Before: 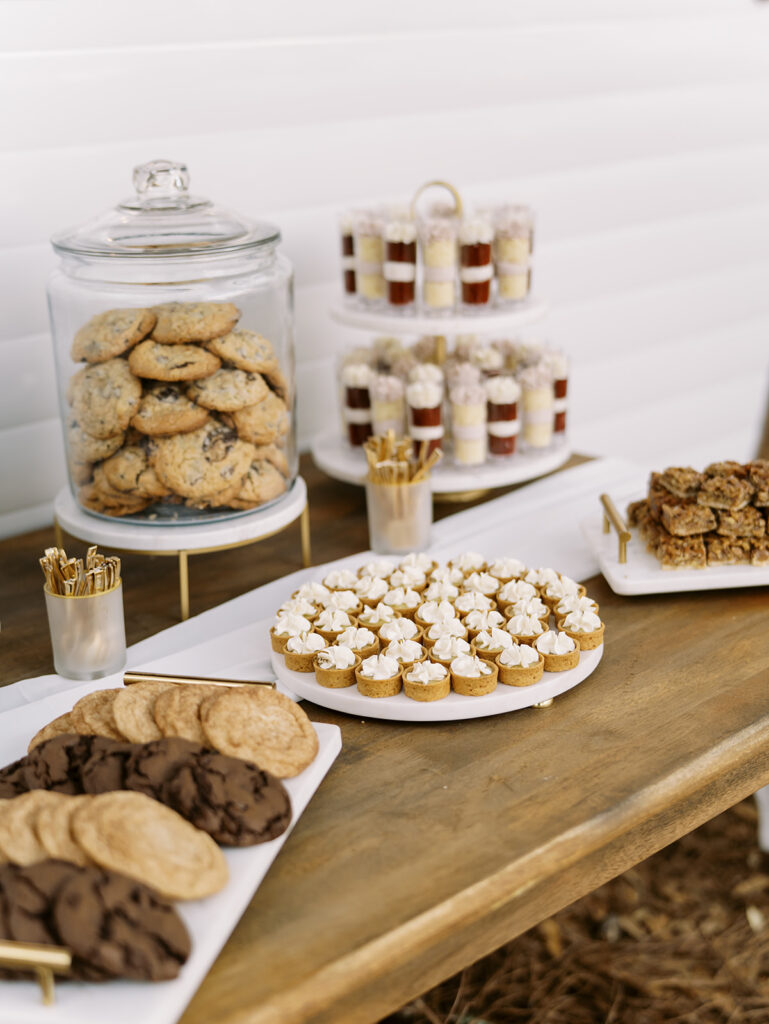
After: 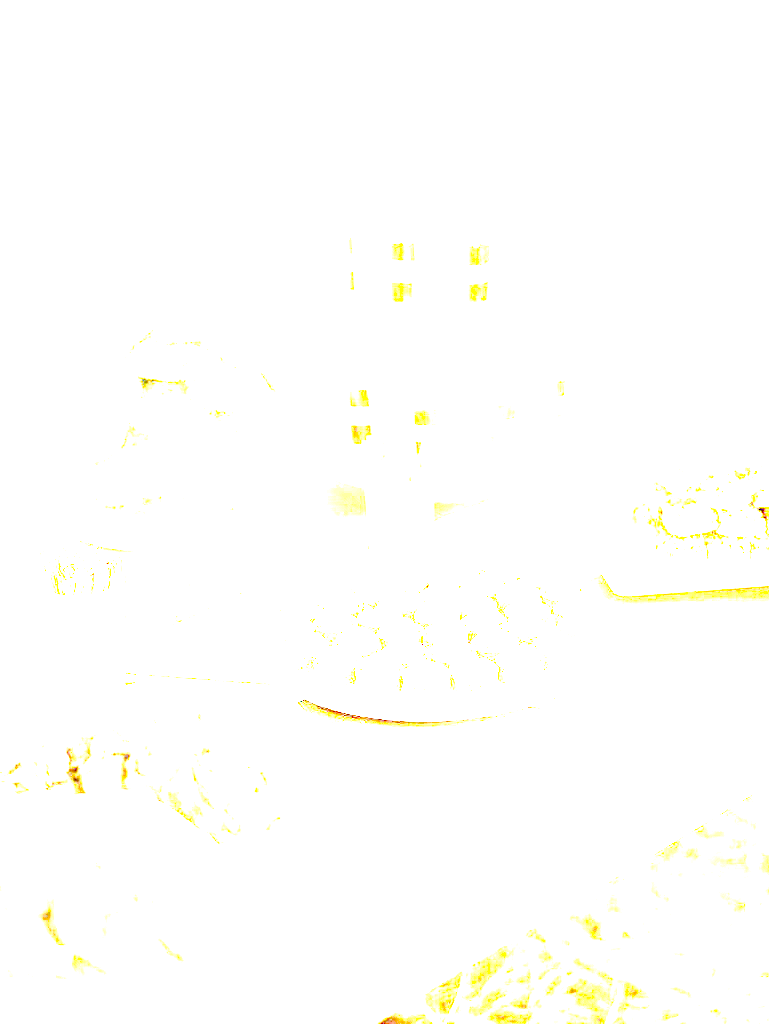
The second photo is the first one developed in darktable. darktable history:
local contrast: mode bilateral grid, contrast 21, coarseness 50, detail 119%, midtone range 0.2
exposure: exposure 7.959 EV, compensate exposure bias true, compensate highlight preservation false
